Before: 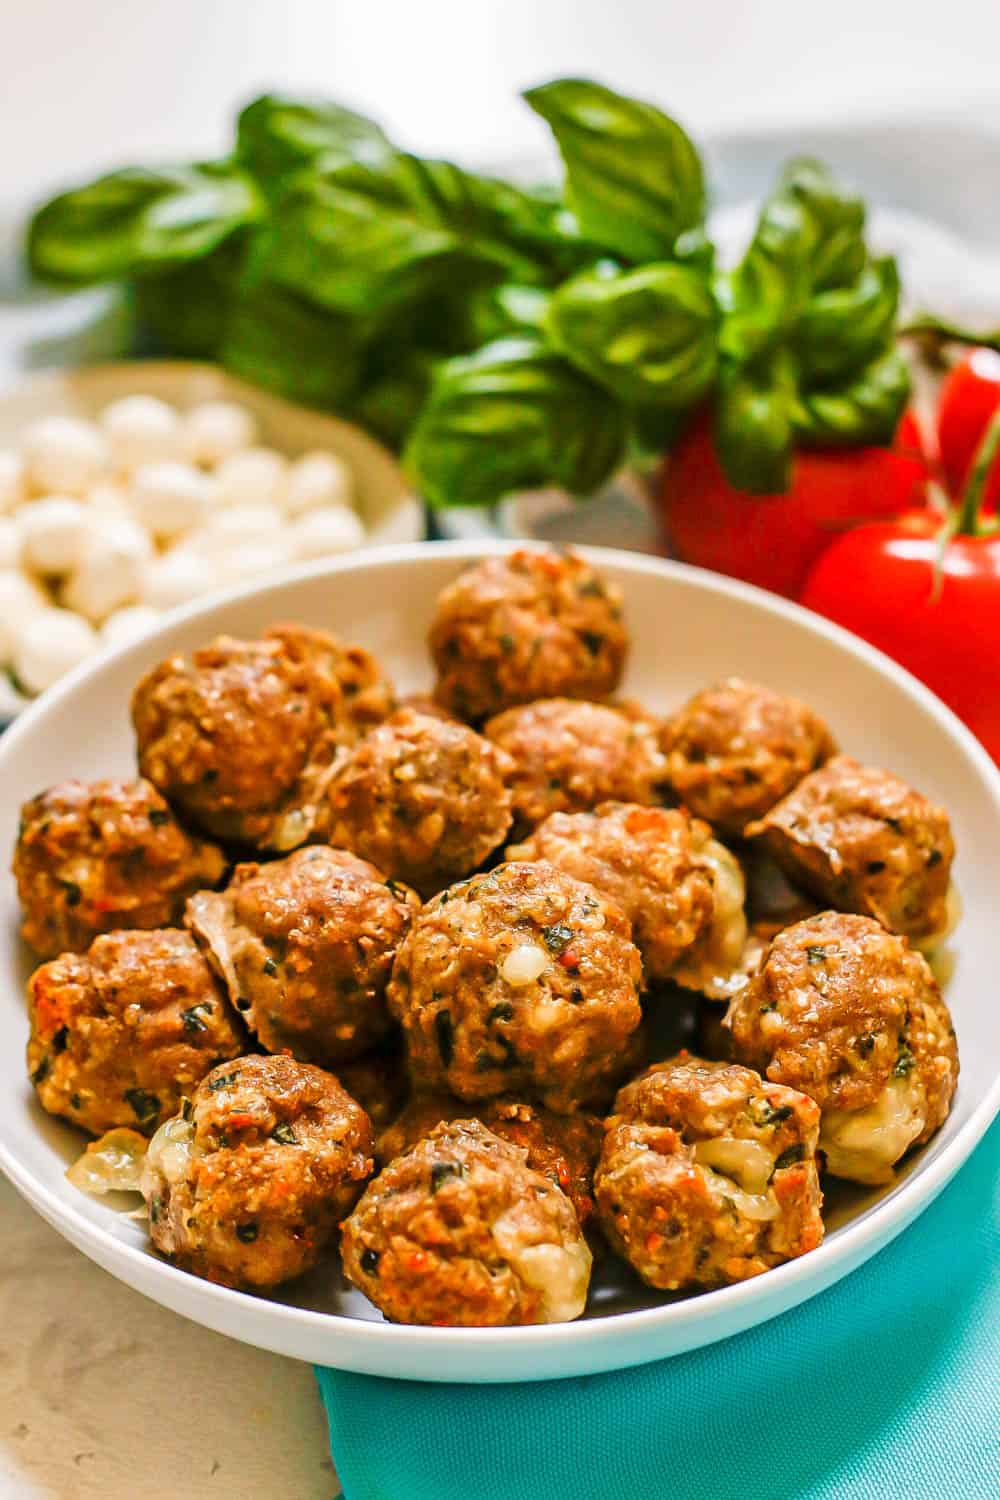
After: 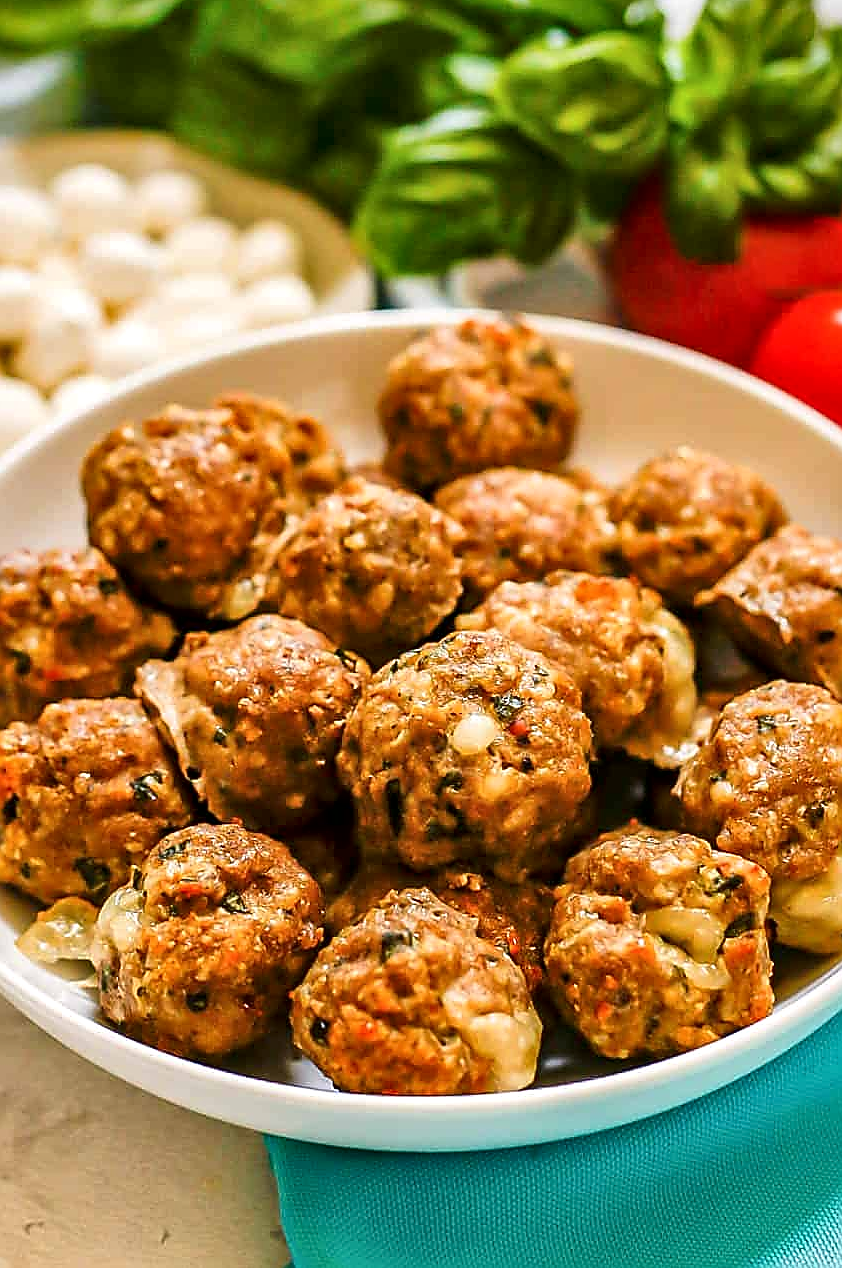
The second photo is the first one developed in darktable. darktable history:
local contrast: mode bilateral grid, contrast 21, coarseness 51, detail 144%, midtone range 0.2
crop and rotate: left 5.018%, top 15.462%, right 10.7%
sharpen: radius 1.371, amount 1.233, threshold 0.741
